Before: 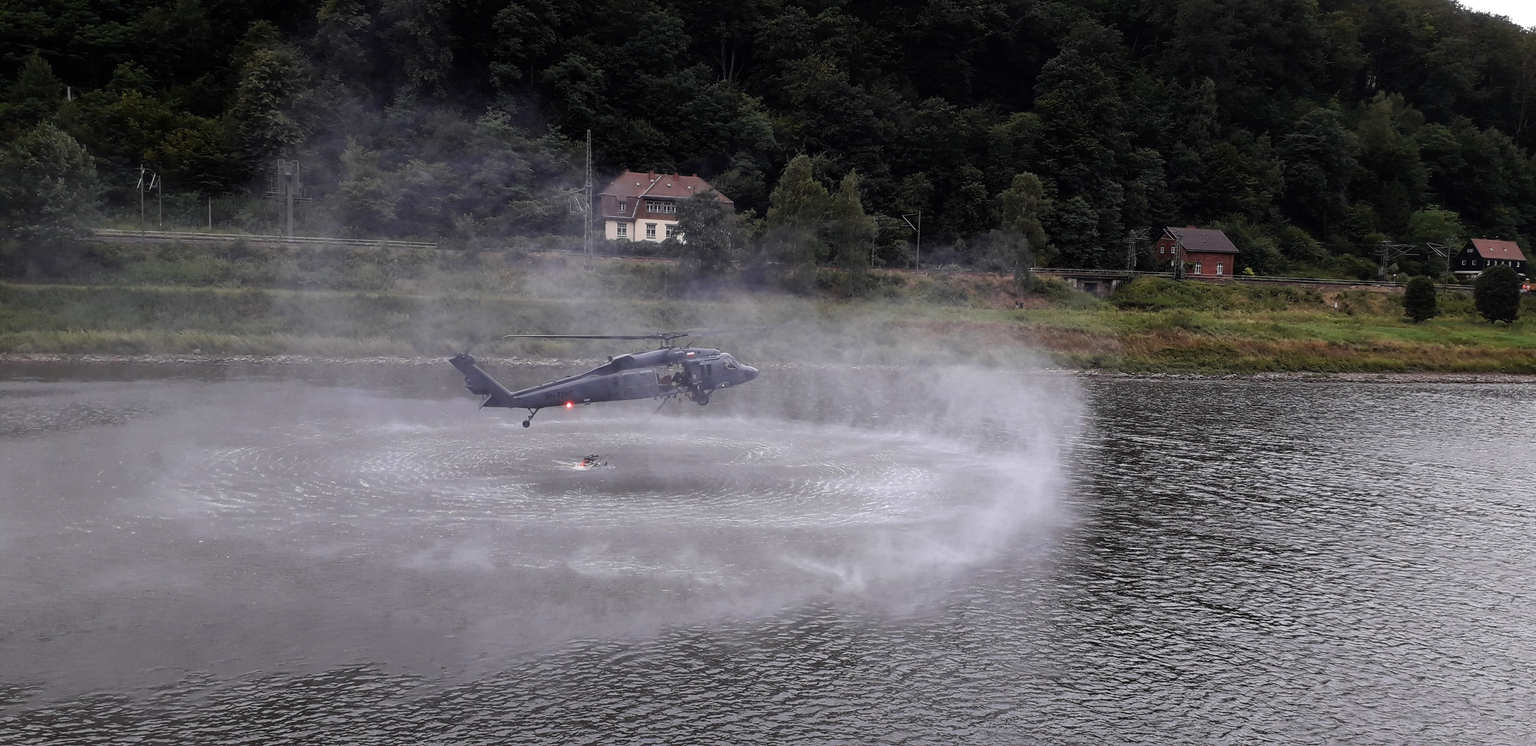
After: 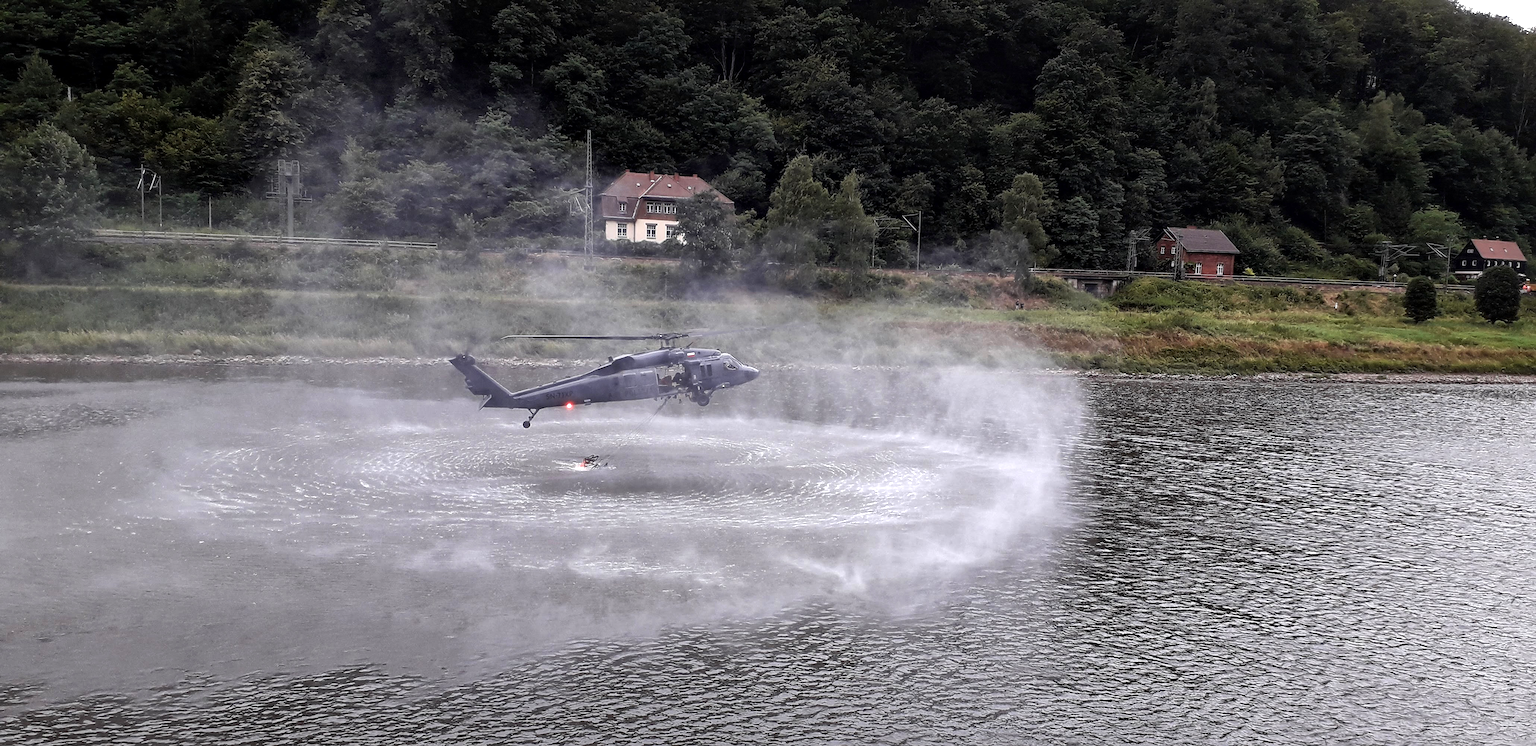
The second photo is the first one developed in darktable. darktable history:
local contrast: mode bilateral grid, contrast 20, coarseness 50, detail 140%, midtone range 0.2
sharpen: amount 0.2
exposure: black level correction 0, exposure 0.5 EV, compensate exposure bias true, compensate highlight preservation false
